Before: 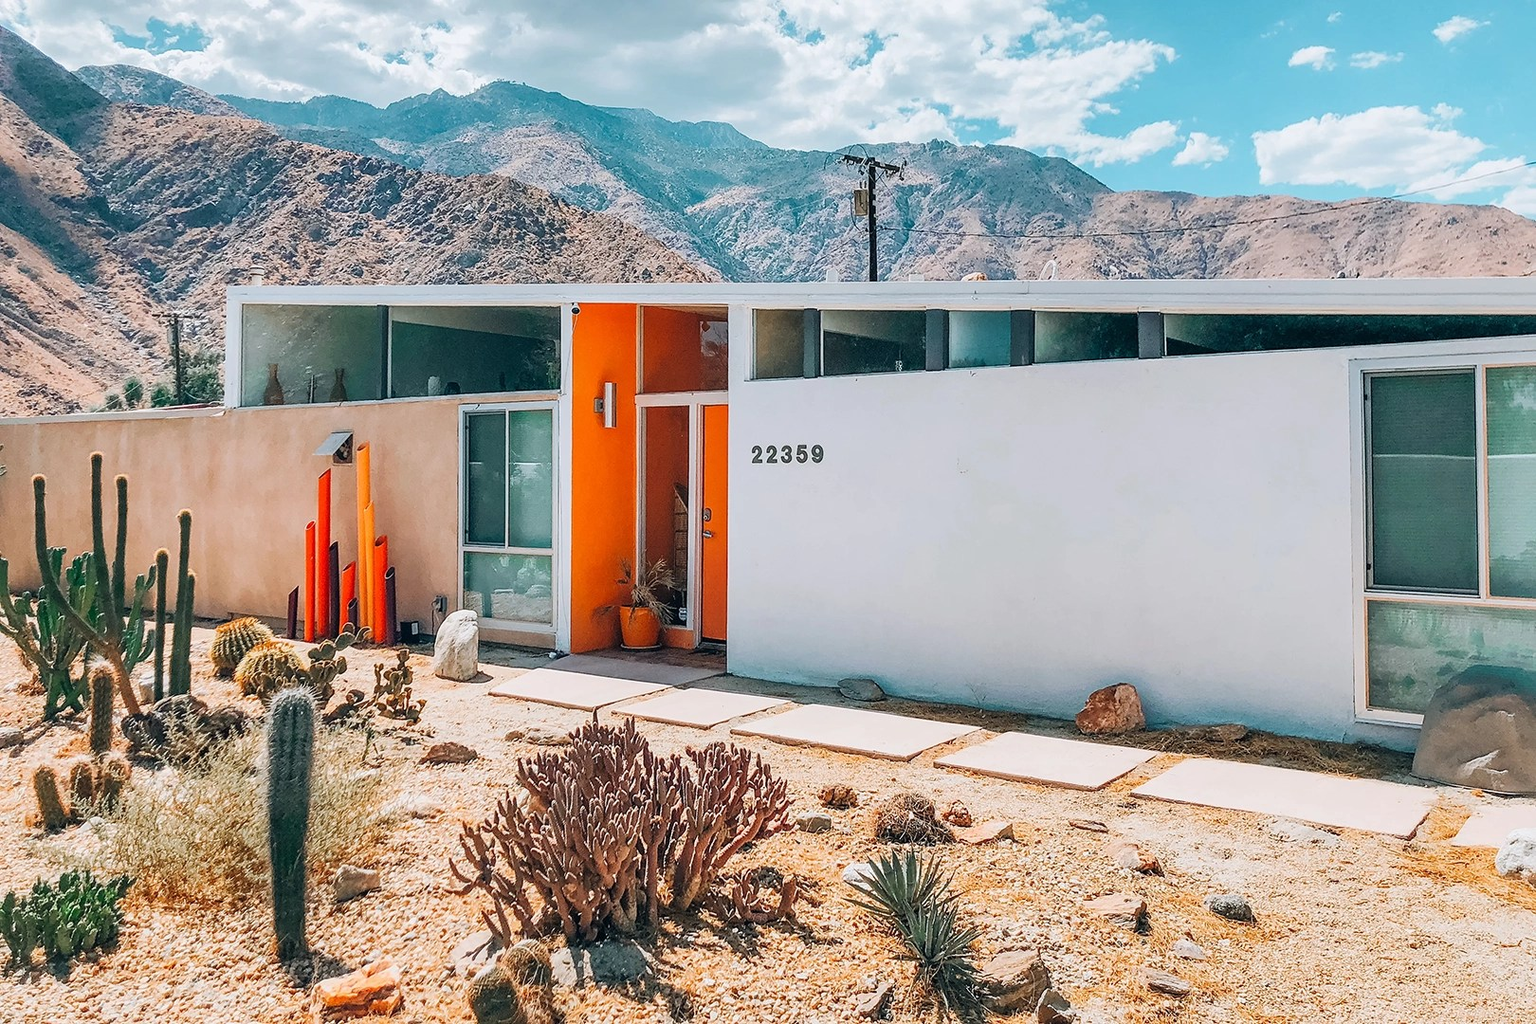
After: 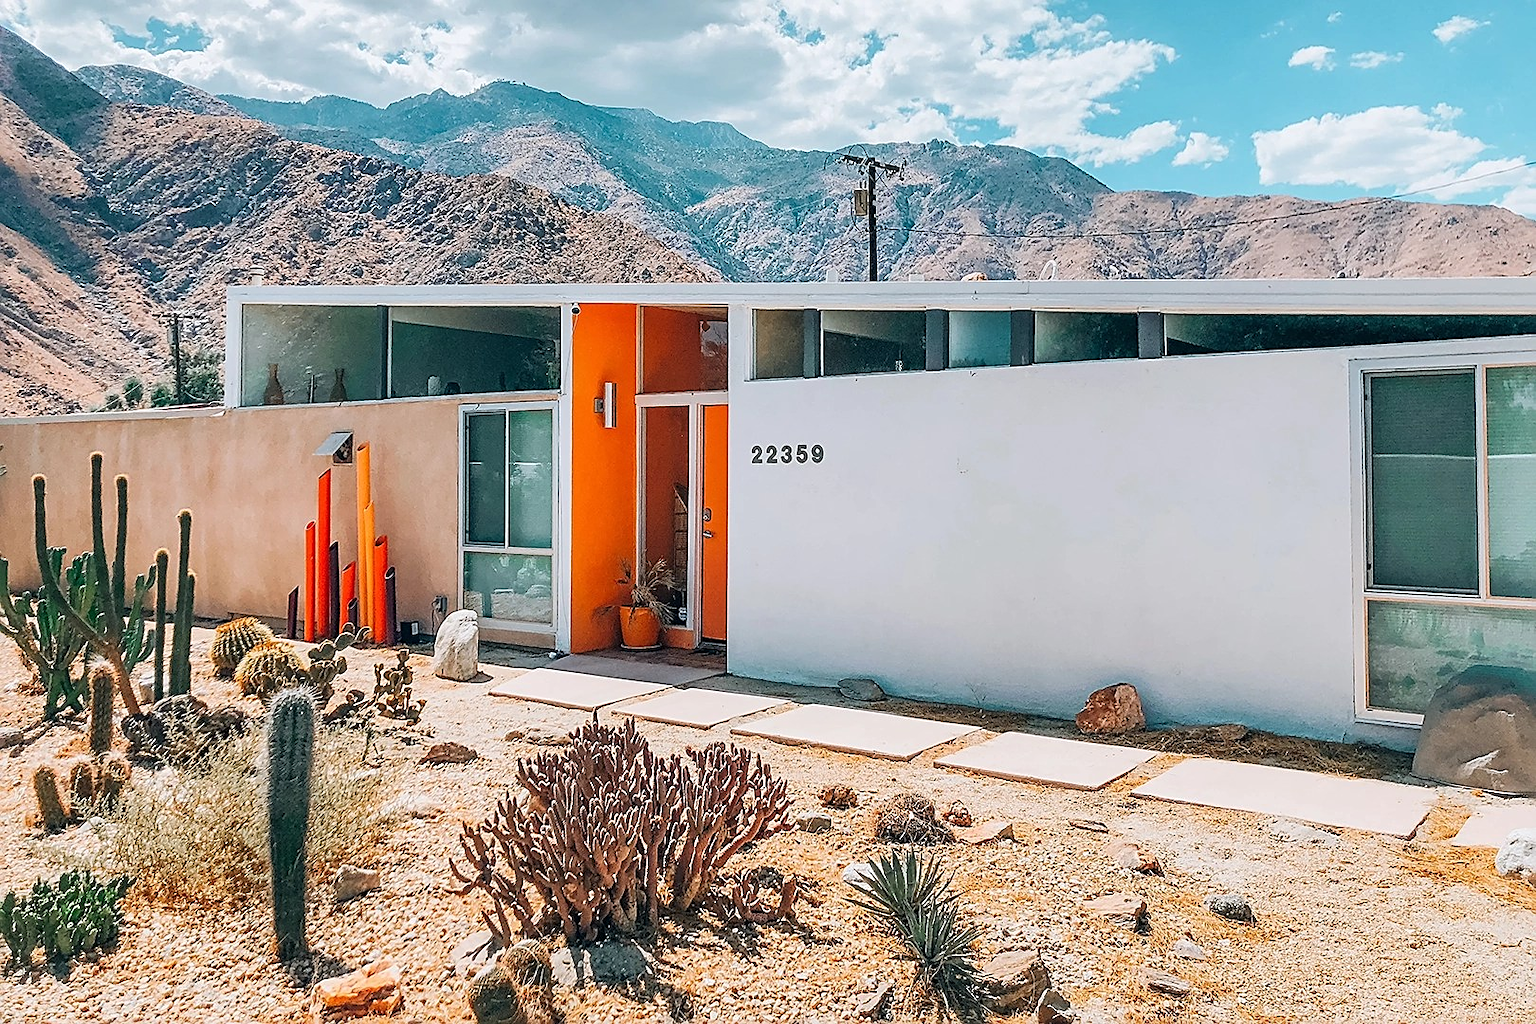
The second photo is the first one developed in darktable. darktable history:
local contrast: mode bilateral grid, contrast 15, coarseness 35, detail 104%, midtone range 0.2
sharpen: on, module defaults
